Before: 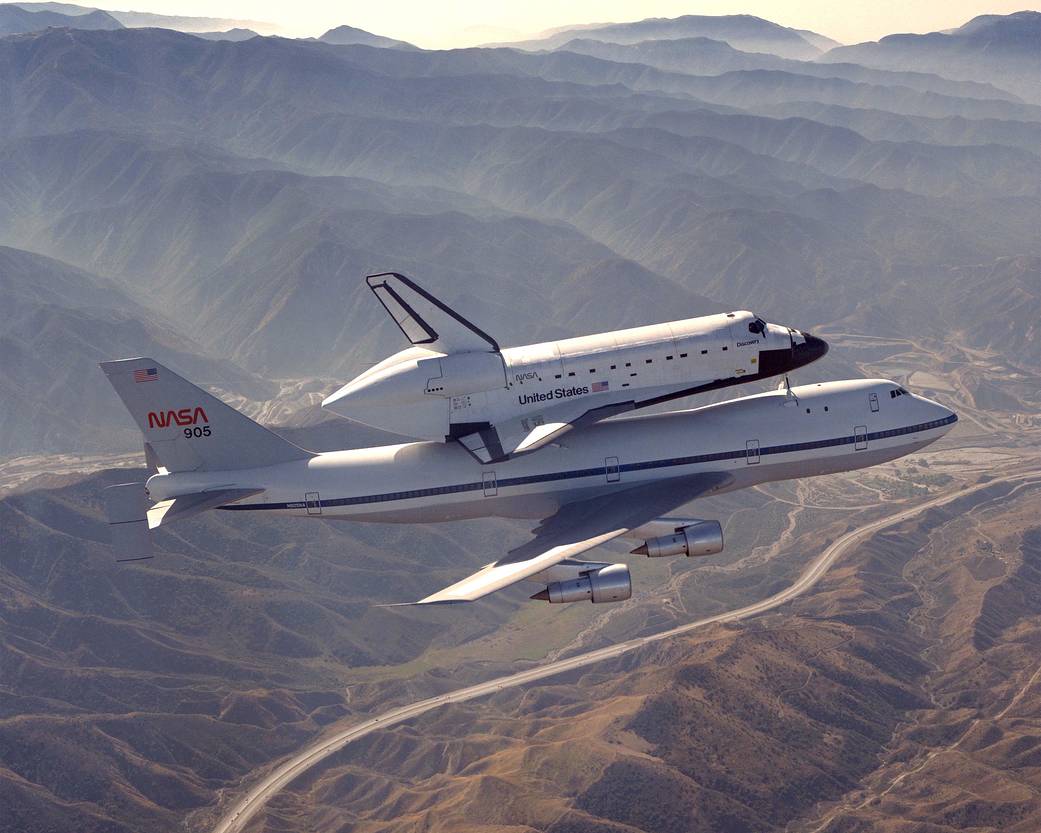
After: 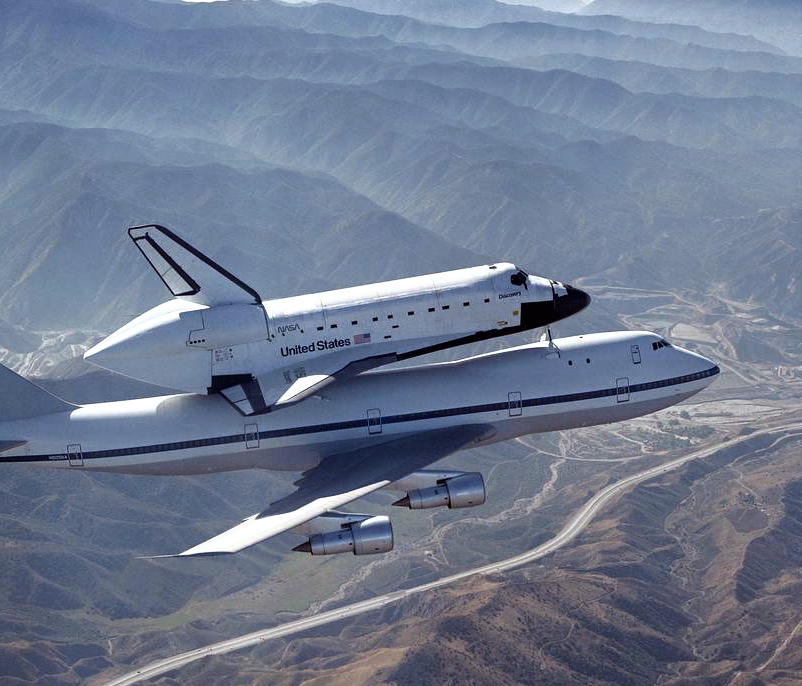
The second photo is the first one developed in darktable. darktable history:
filmic rgb: black relative exposure -7.99 EV, white relative exposure 2.35 EV, hardness 6.59
color calibration: gray › normalize channels true, illuminant F (fluorescent), F source F9 (Cool White Deluxe 4150 K) – high CRI, x 0.375, y 0.373, temperature 4153.58 K, gamut compression 0.027
crop: left 22.881%, top 5.847%, bottom 11.695%
